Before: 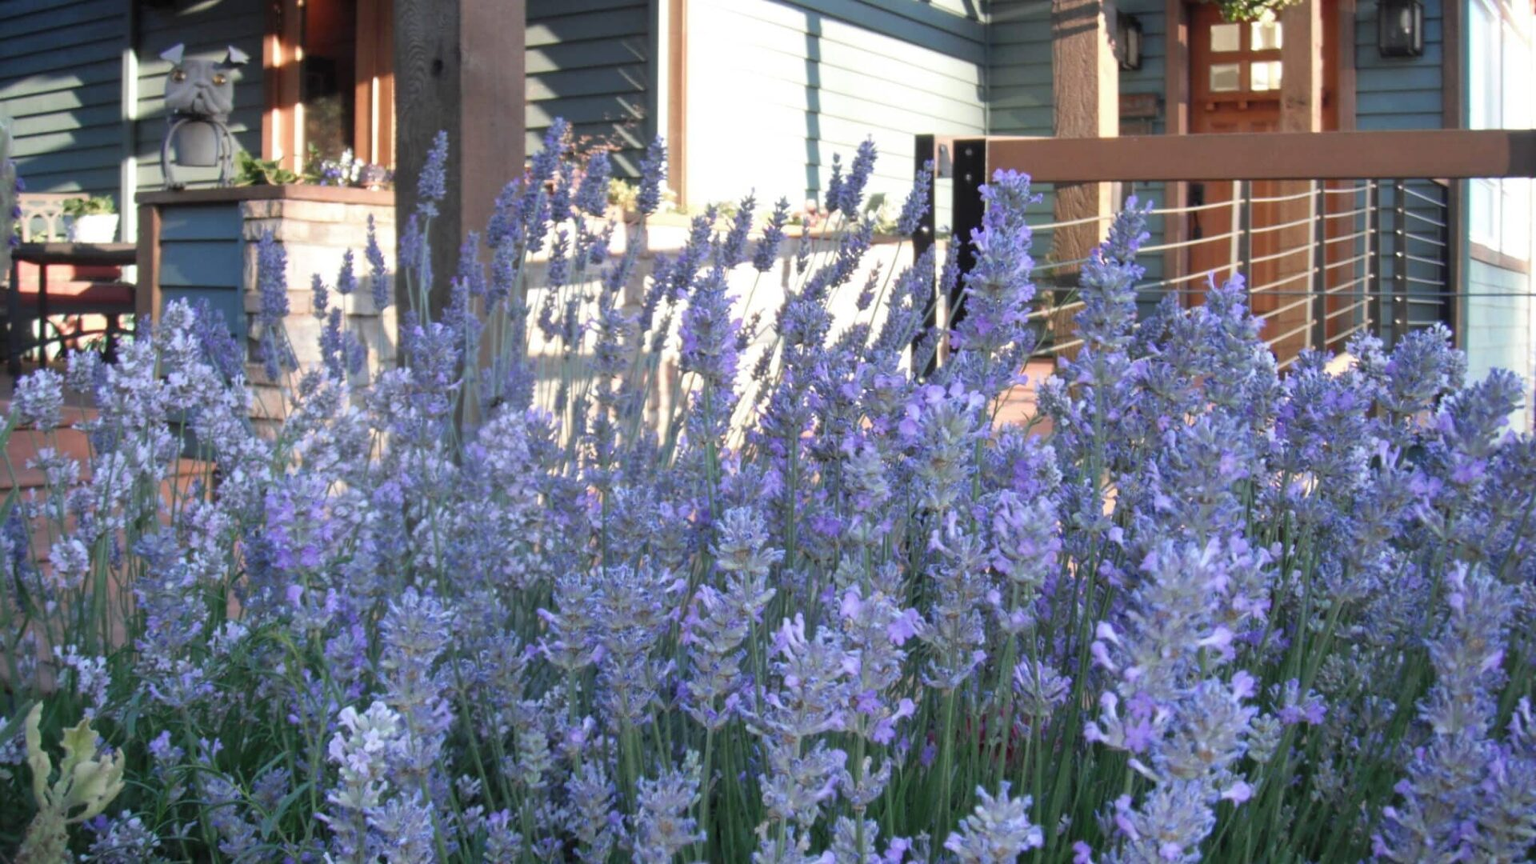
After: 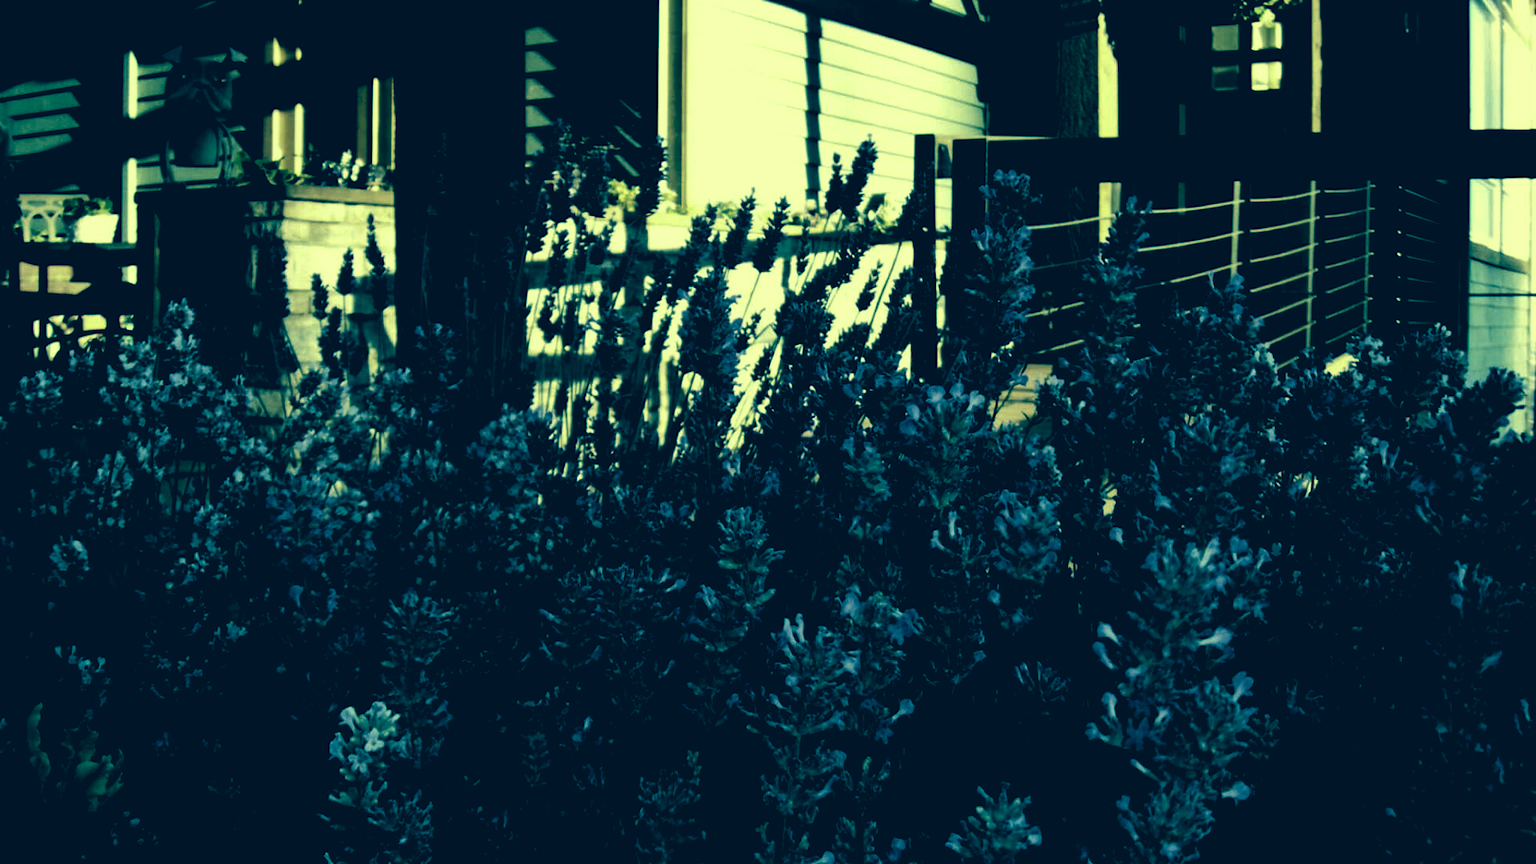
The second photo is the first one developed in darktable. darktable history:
levels: levels [0.514, 0.759, 1]
color correction: highlights a* -15.58, highlights b* 40, shadows a* -40, shadows b* -26.18
